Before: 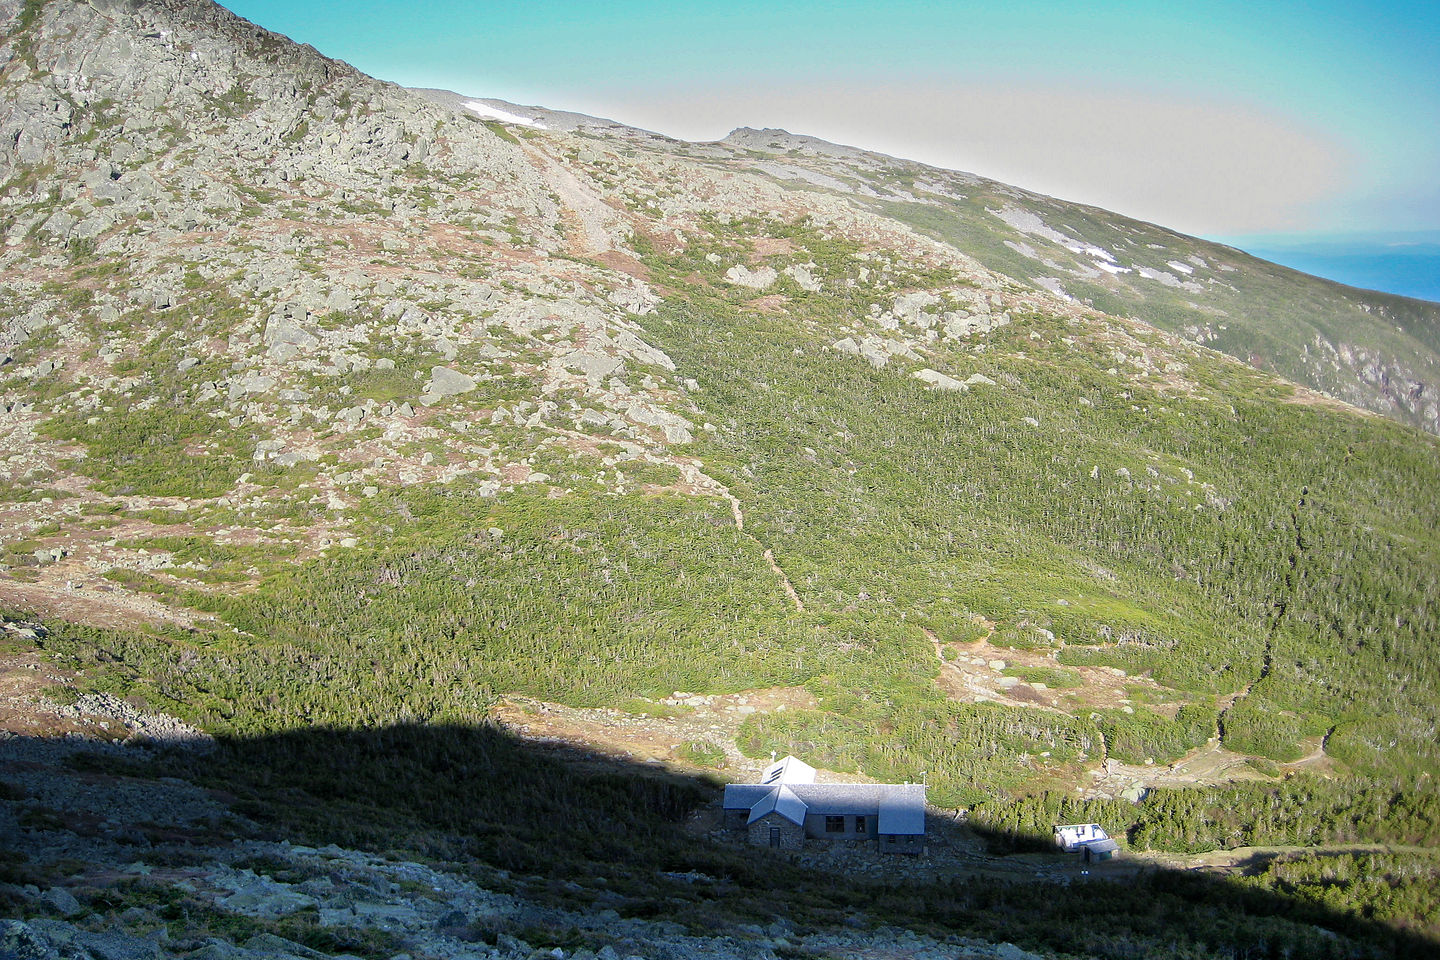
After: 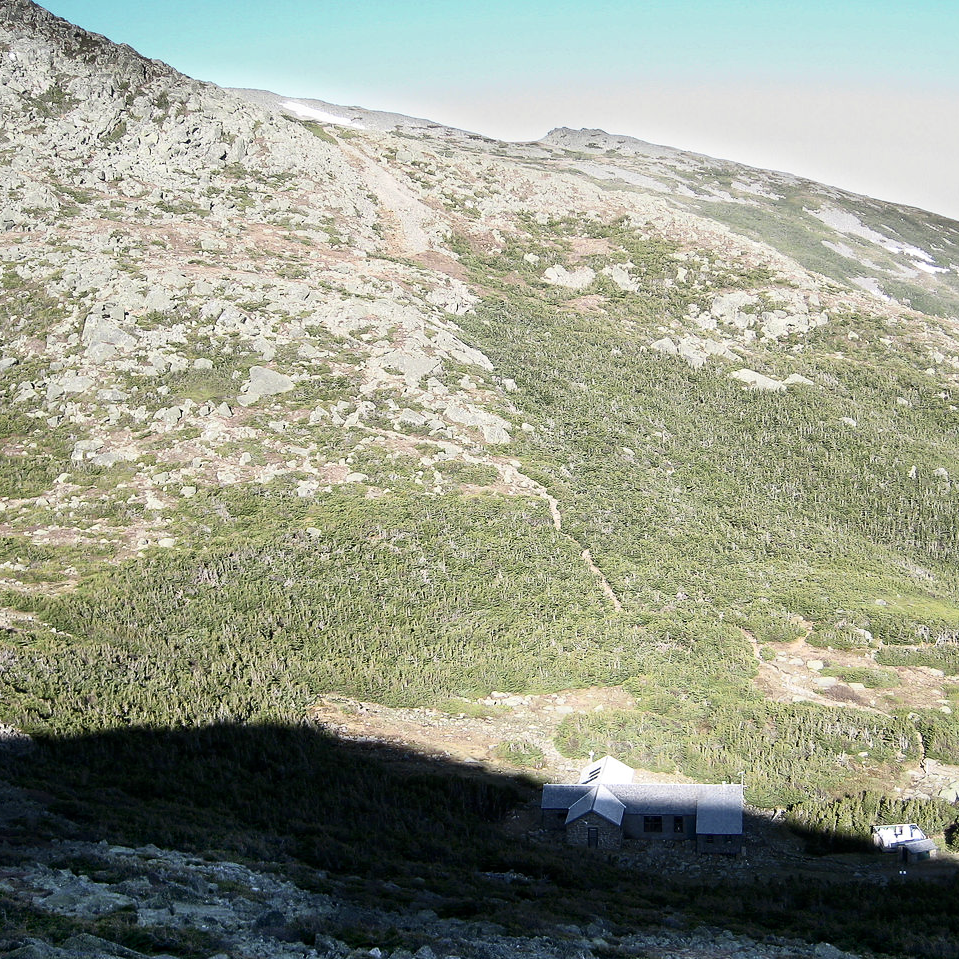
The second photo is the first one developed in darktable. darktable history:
crop and rotate: left 12.673%, right 20.66%
contrast brightness saturation: contrast 0.25, saturation -0.31
